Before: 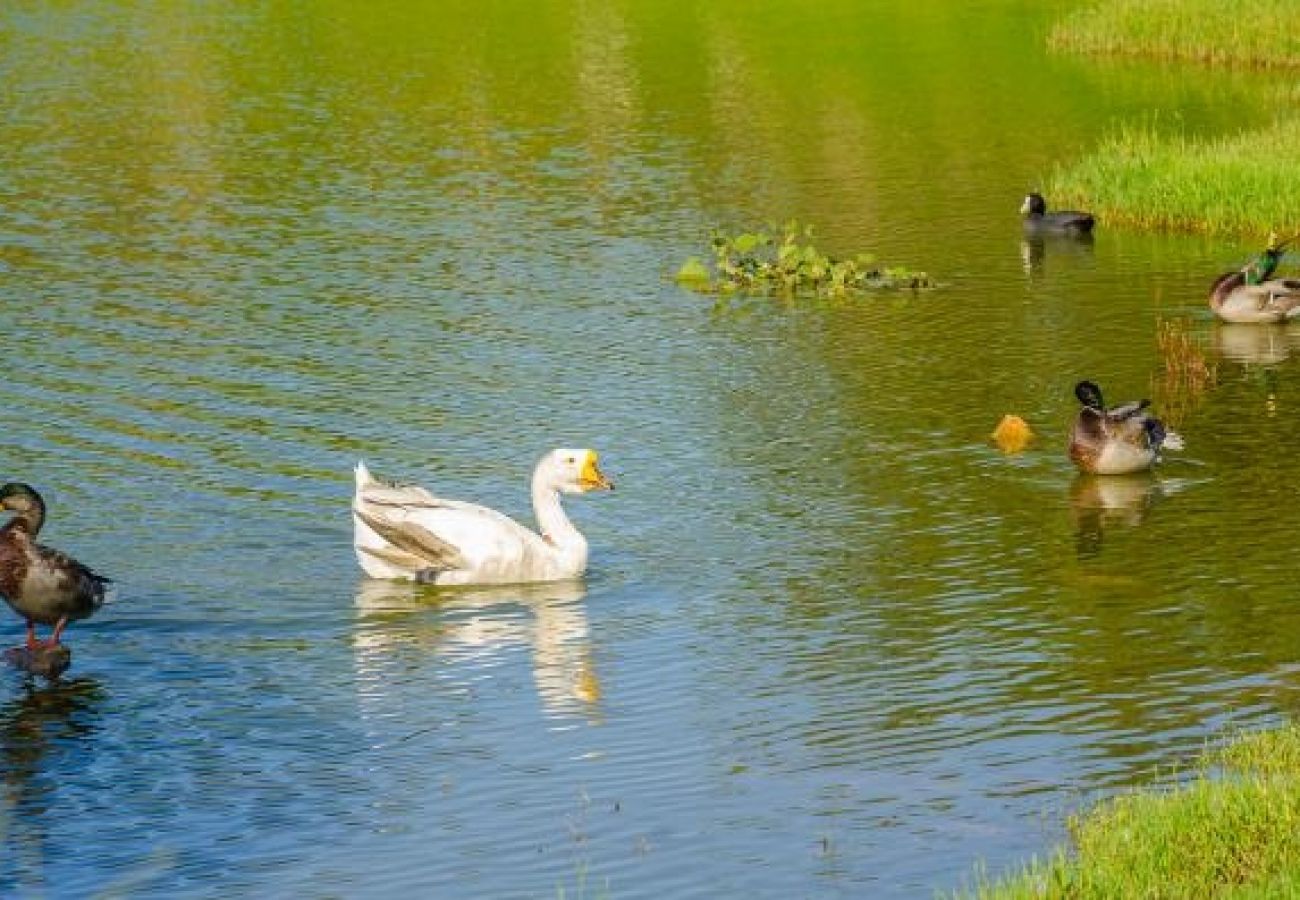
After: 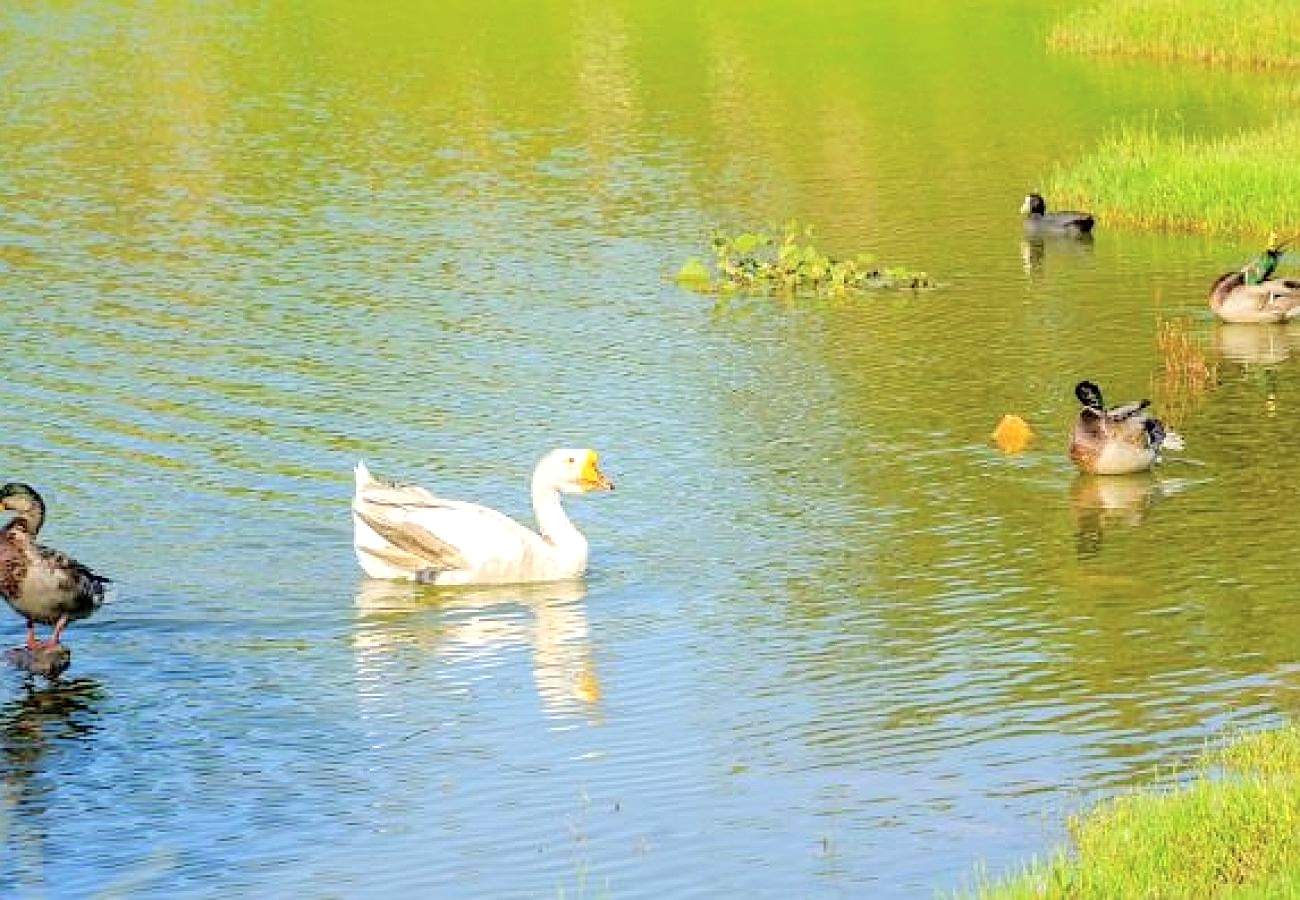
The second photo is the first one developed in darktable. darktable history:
exposure: black level correction 0.004, exposure 0.386 EV, compensate highlight preservation false
color correction: highlights a* -0.153, highlights b* 0.082
sharpen: on, module defaults
tone curve: curves: ch0 [(0, 0) (0.26, 0.424) (0.417, 0.585) (1, 1)], color space Lab, independent channels, preserve colors none
